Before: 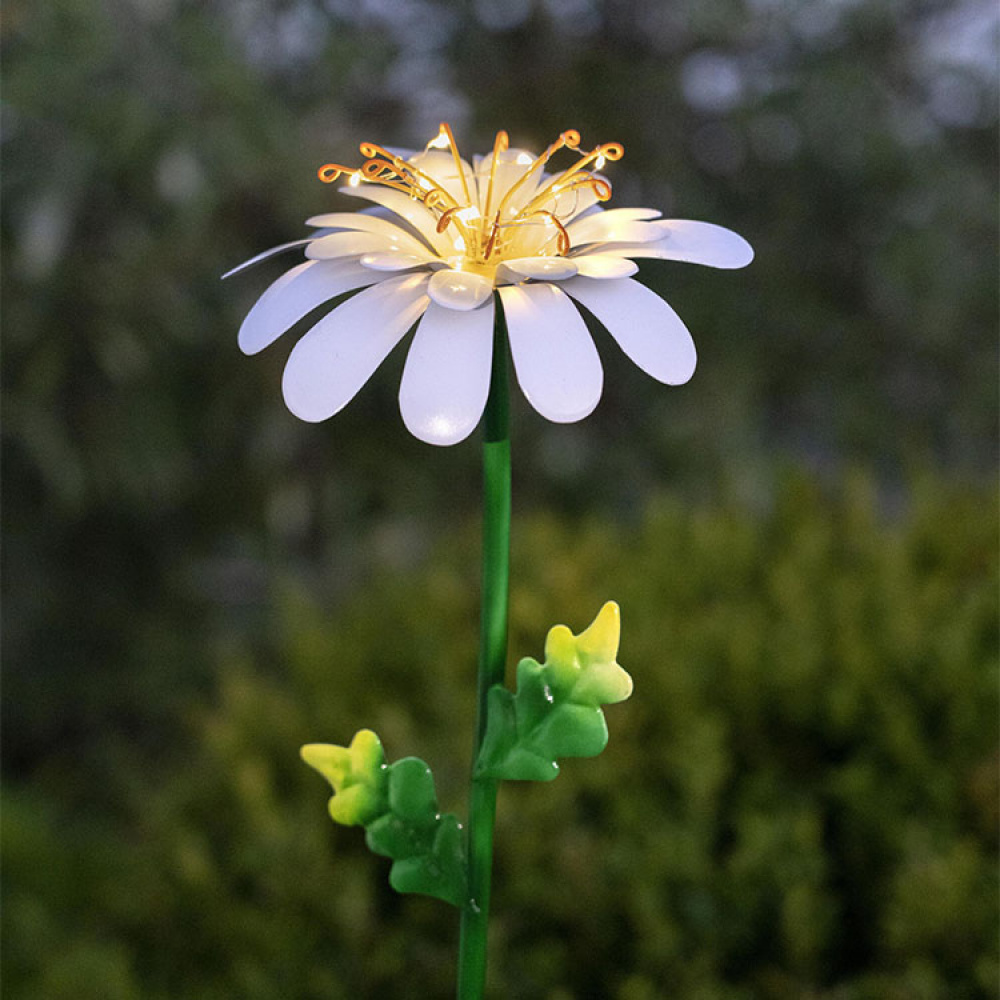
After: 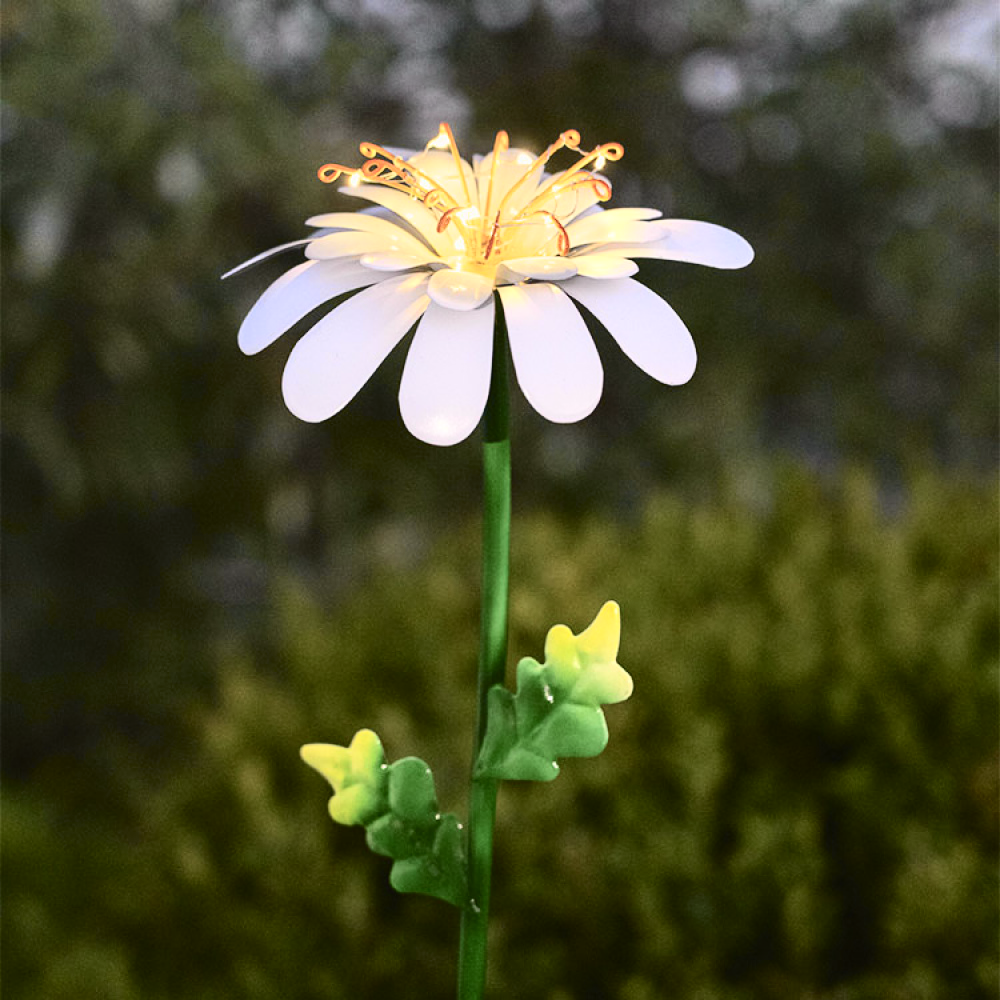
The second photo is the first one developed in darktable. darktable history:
tone curve: curves: ch0 [(0, 0.026) (0.184, 0.172) (0.391, 0.468) (0.446, 0.56) (0.605, 0.758) (0.831, 0.931) (0.992, 1)]; ch1 [(0, 0) (0.437, 0.447) (0.501, 0.502) (0.538, 0.539) (0.574, 0.589) (0.617, 0.64) (0.699, 0.749) (0.859, 0.919) (1, 1)]; ch2 [(0, 0) (0.33, 0.301) (0.421, 0.443) (0.447, 0.482) (0.499, 0.509) (0.538, 0.564) (0.585, 0.615) (0.664, 0.664) (1, 1)], color space Lab, independent channels, preserve colors none
